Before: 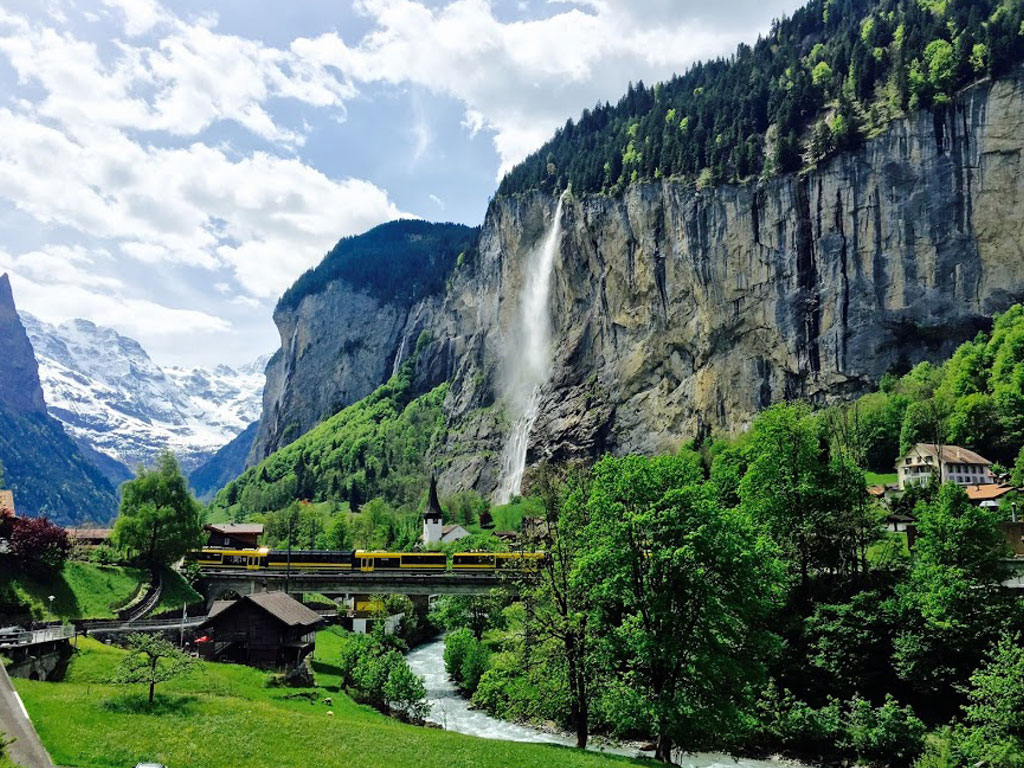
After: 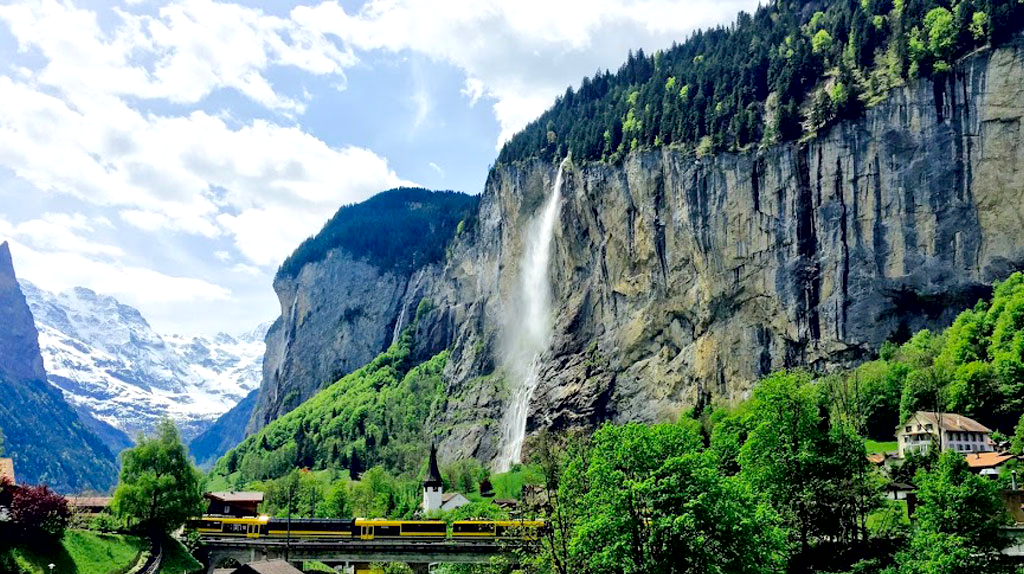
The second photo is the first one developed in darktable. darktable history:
crop: top 4.261%, bottom 20.976%
exposure: black level correction 0.007, exposure 0.157 EV, compensate exposure bias true, compensate highlight preservation false
contrast brightness saturation: contrast 0.027, brightness 0.064, saturation 0.129
